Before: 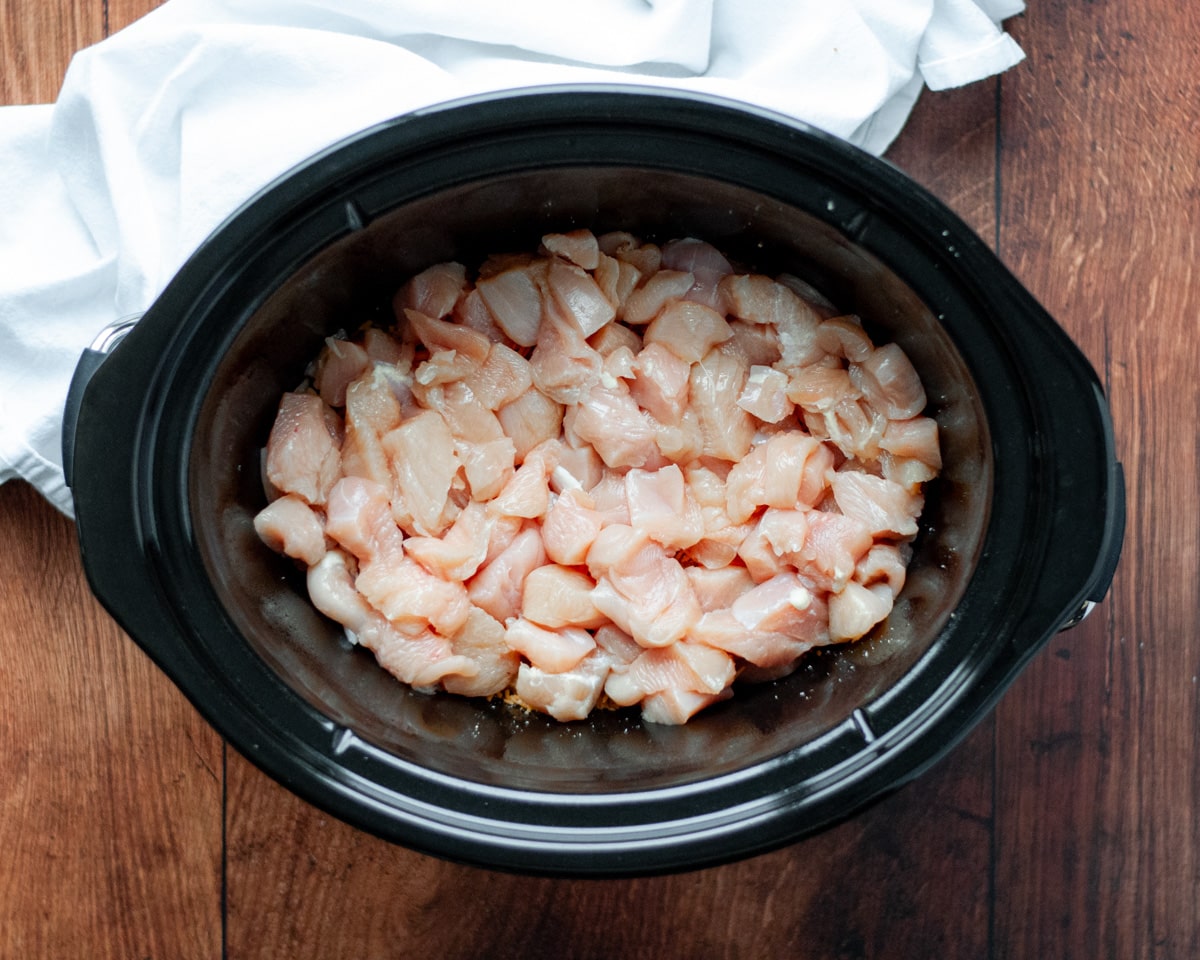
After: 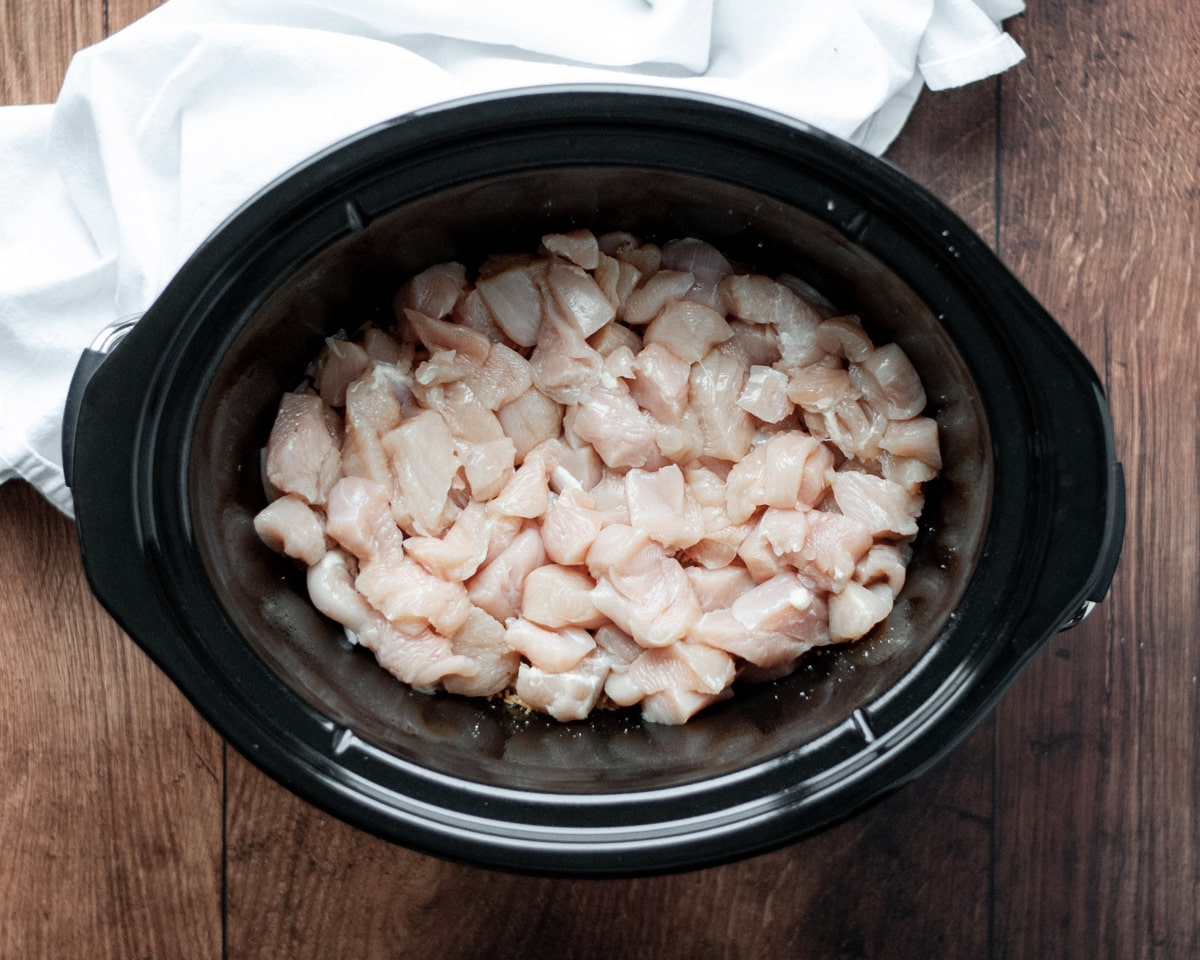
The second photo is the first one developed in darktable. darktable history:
contrast brightness saturation: contrast 0.098, saturation -0.372
